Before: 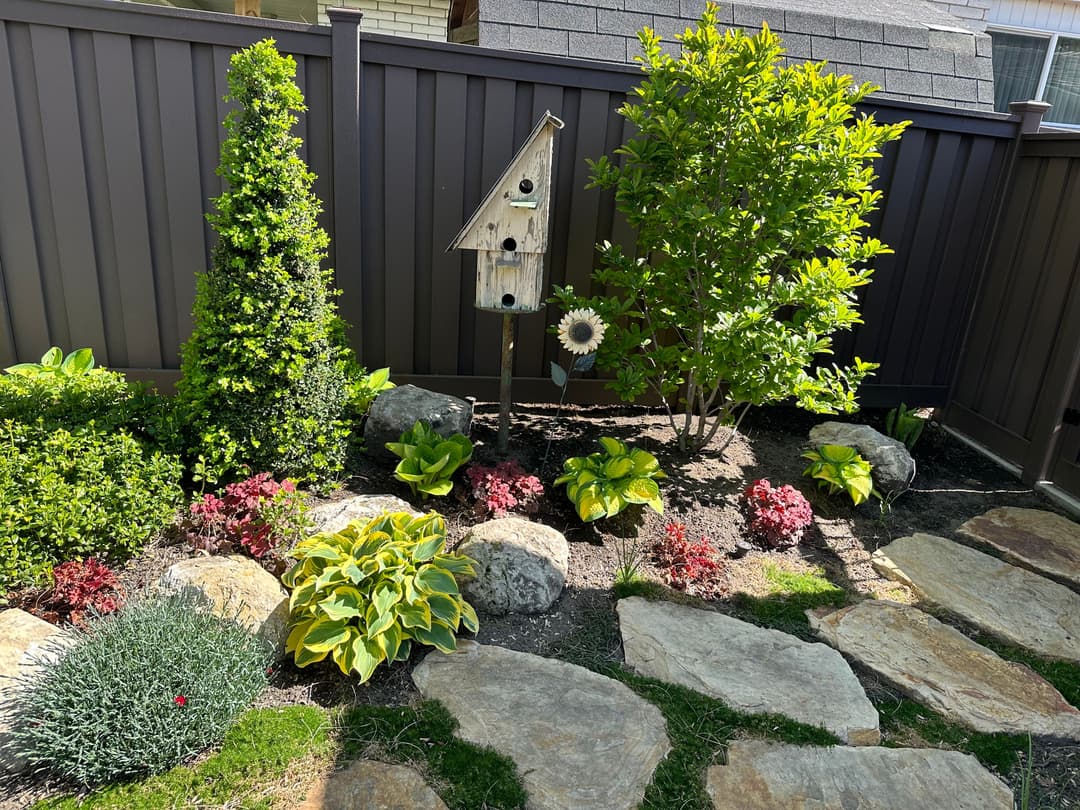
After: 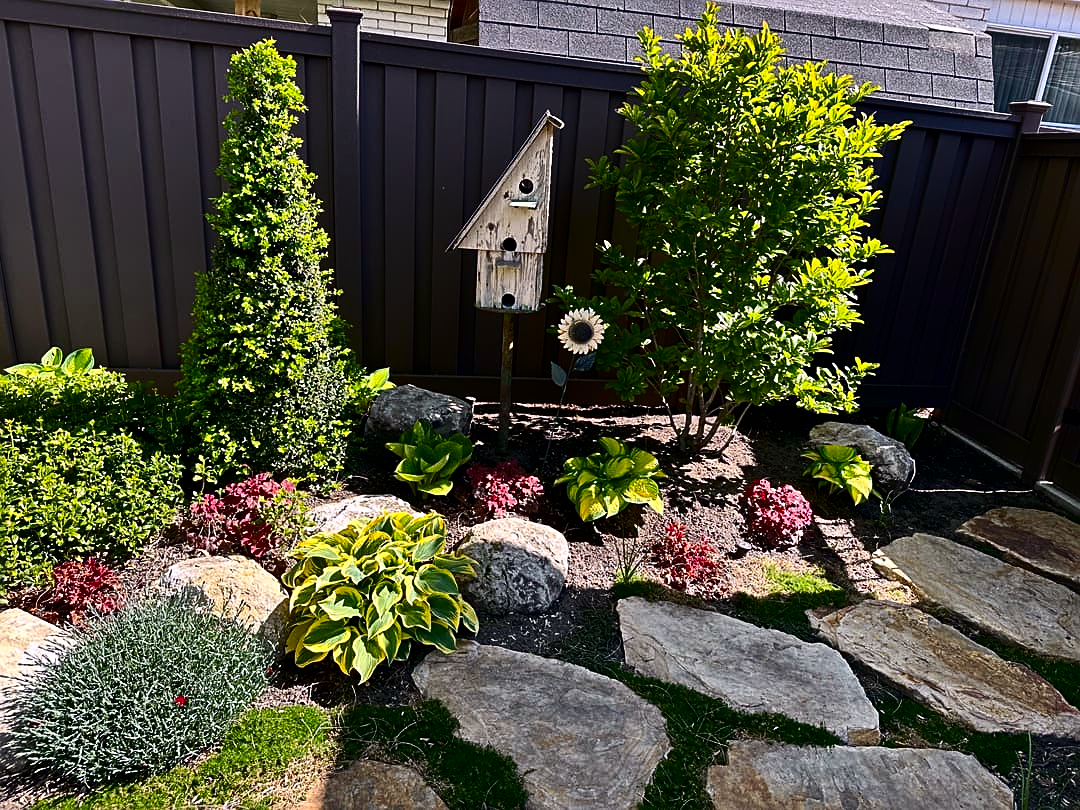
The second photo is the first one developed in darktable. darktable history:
contrast brightness saturation: contrast 0.19, brightness -0.24, saturation 0.11
white balance: red 1.05, blue 1.072
sharpen: on, module defaults
